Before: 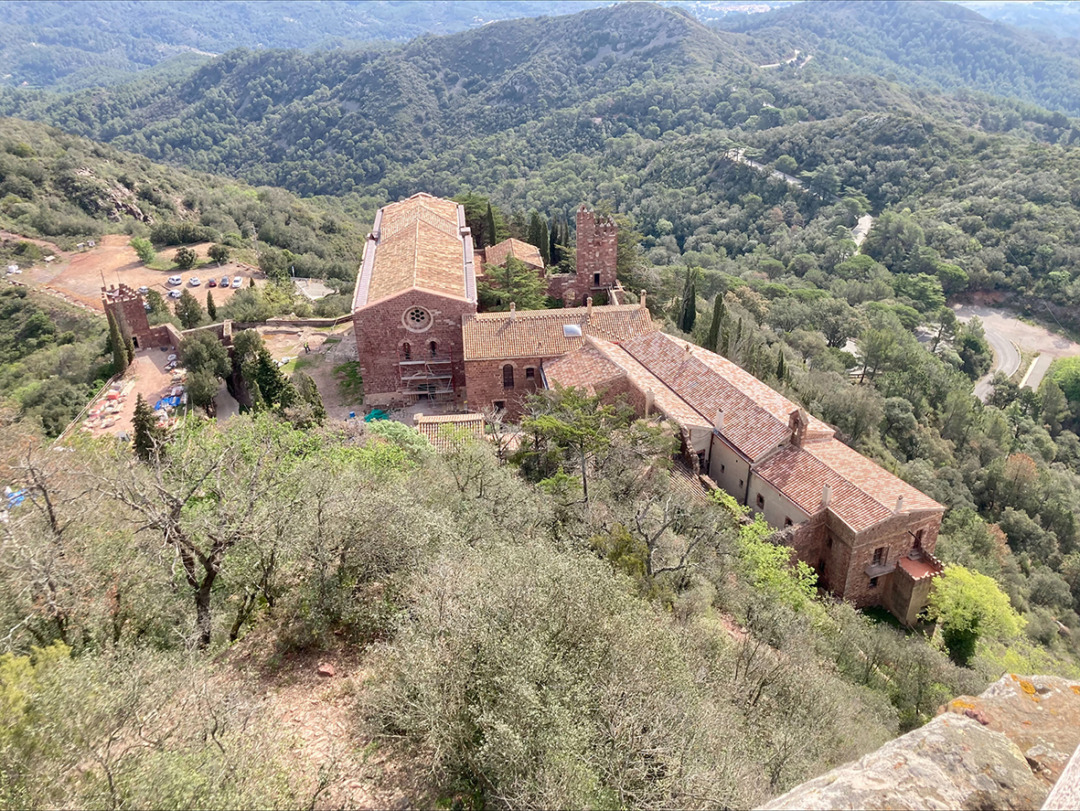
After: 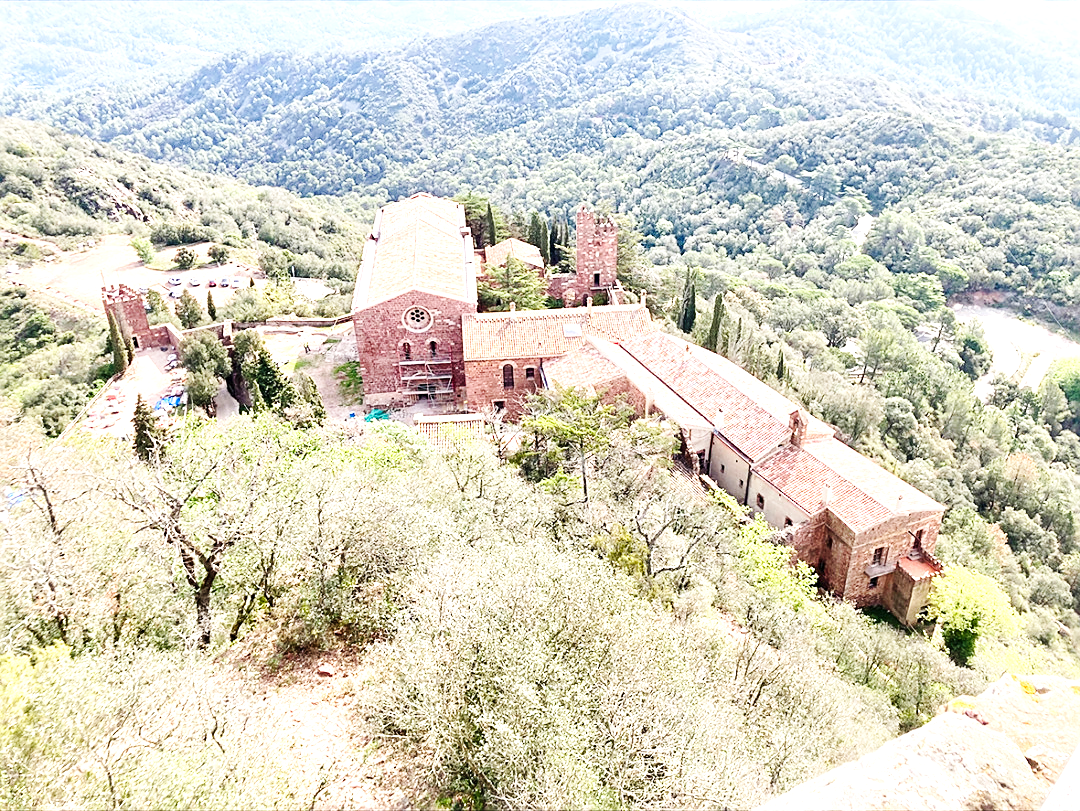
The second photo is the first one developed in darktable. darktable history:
base curve: curves: ch0 [(0, 0) (0.032, 0.025) (0.121, 0.166) (0.206, 0.329) (0.605, 0.79) (1, 1)], preserve colors none
exposure: black level correction 0, exposure 1.2 EV, compensate exposure bias true, compensate highlight preservation false
sharpen: on, module defaults
